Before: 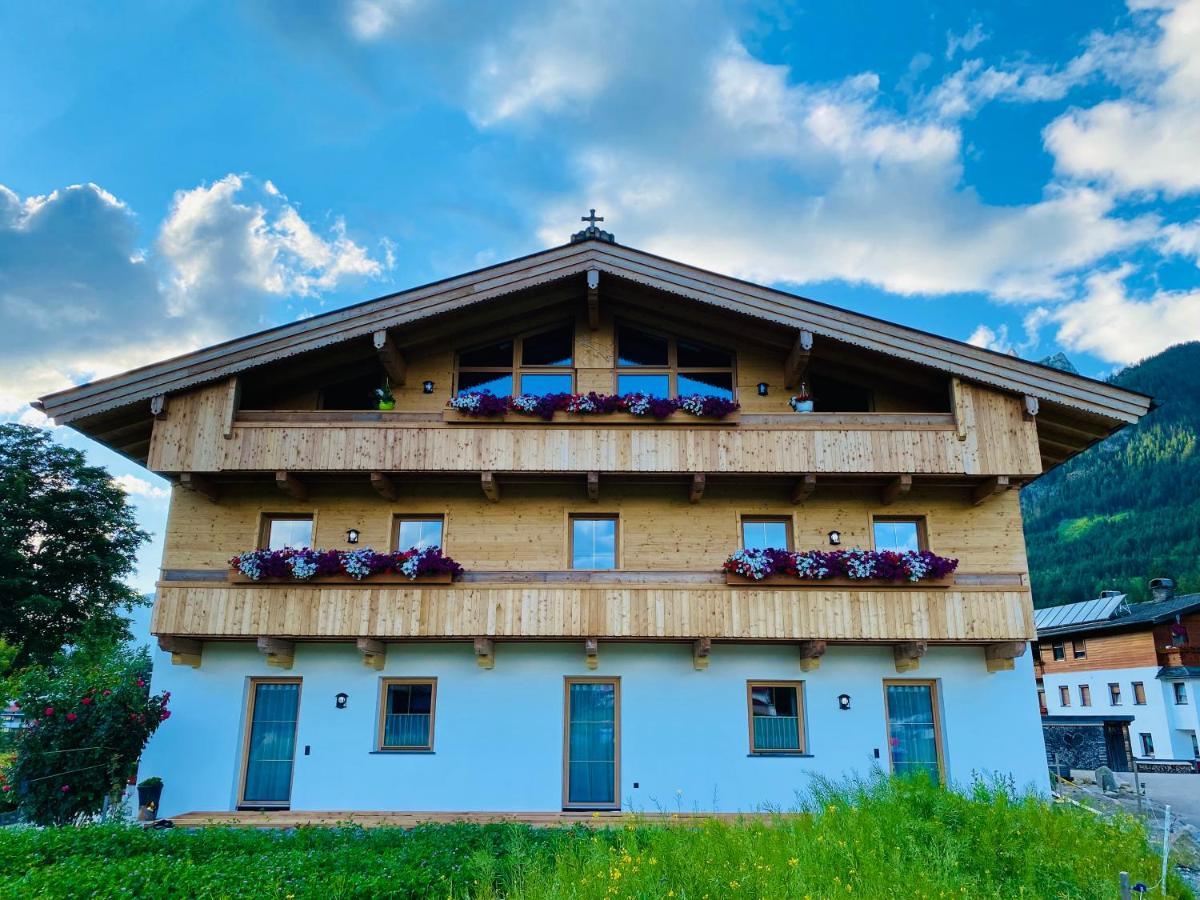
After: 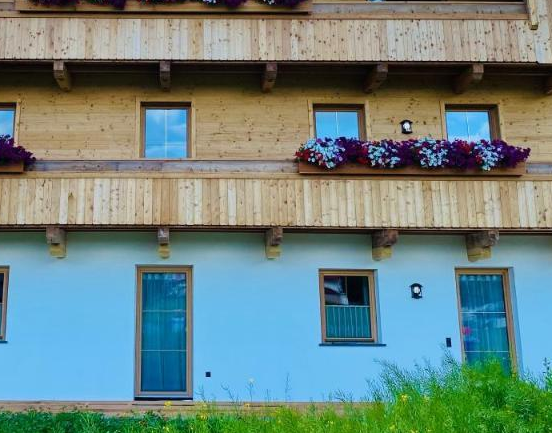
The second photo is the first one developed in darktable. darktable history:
crop: left 35.712%, top 45.769%, right 18.228%, bottom 6.09%
